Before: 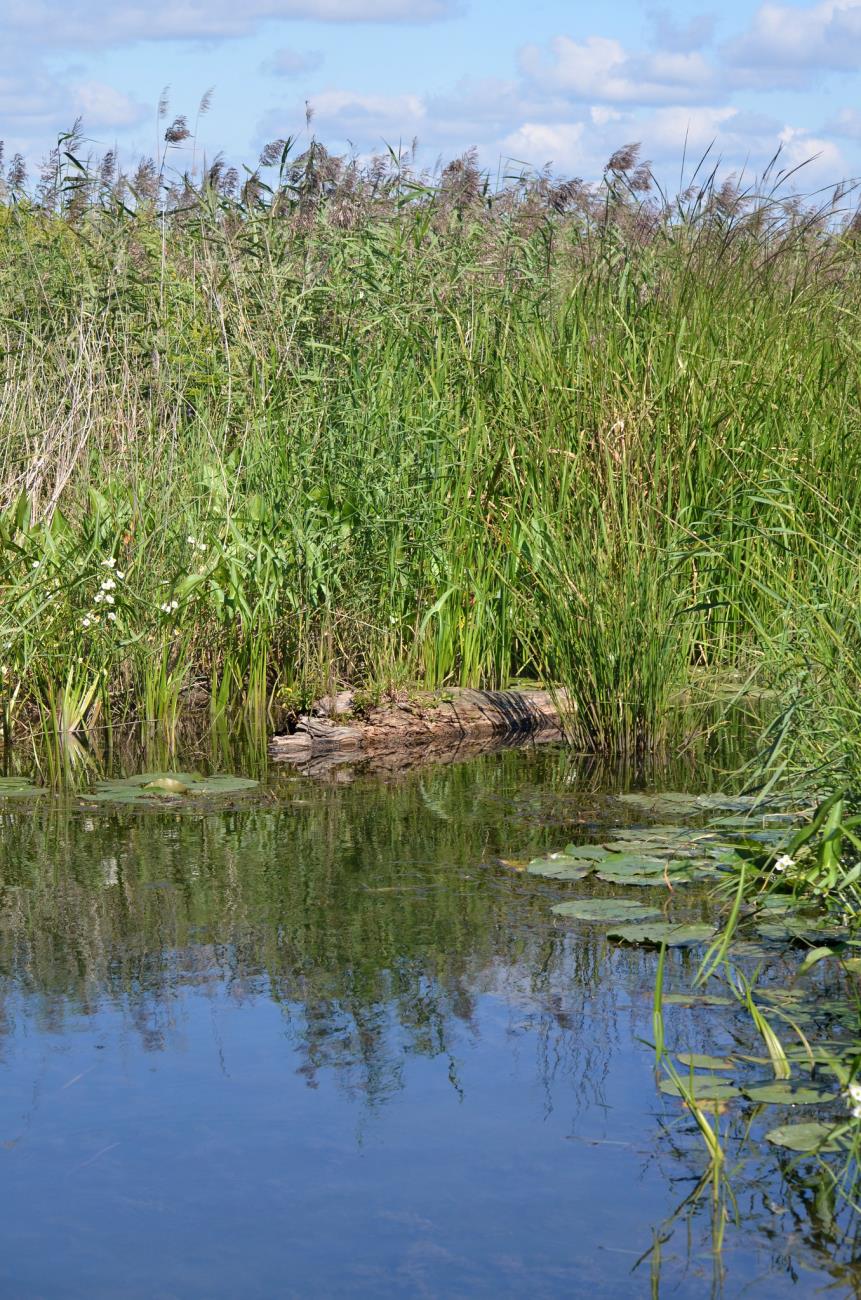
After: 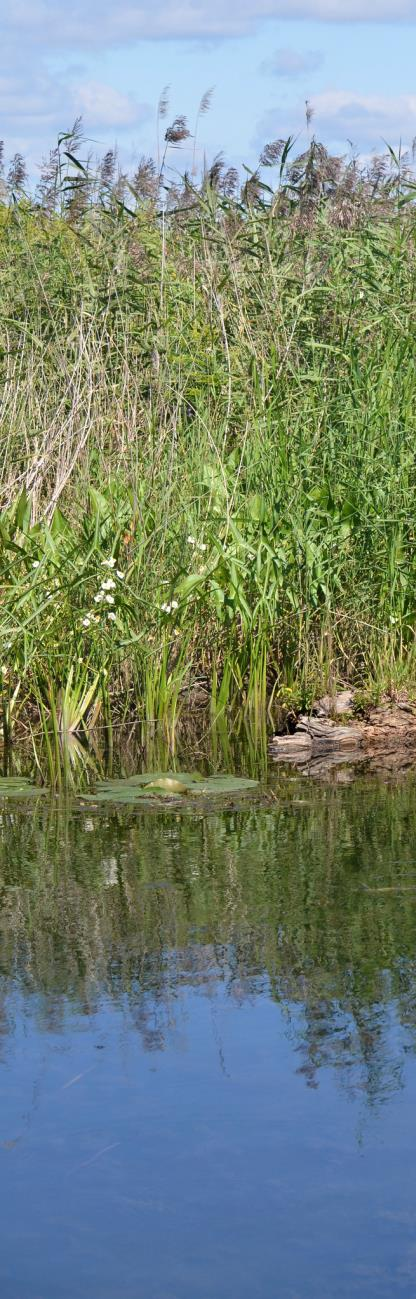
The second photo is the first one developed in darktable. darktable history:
crop and rotate: left 0.015%, top 0%, right 51.554%
